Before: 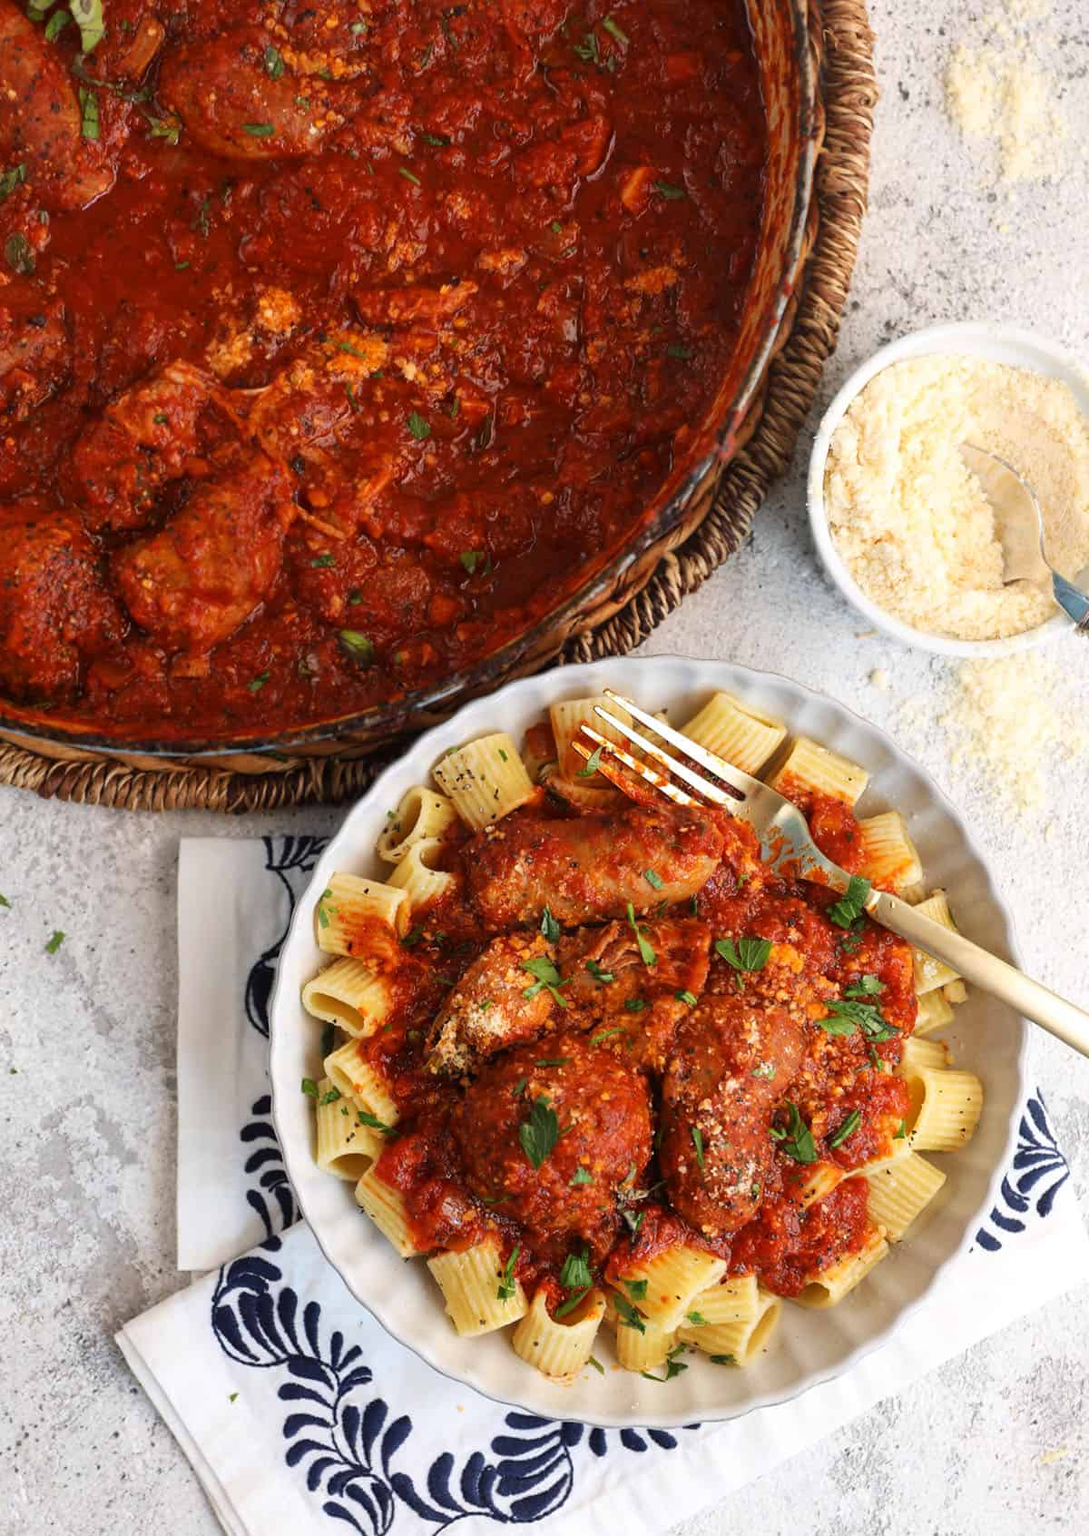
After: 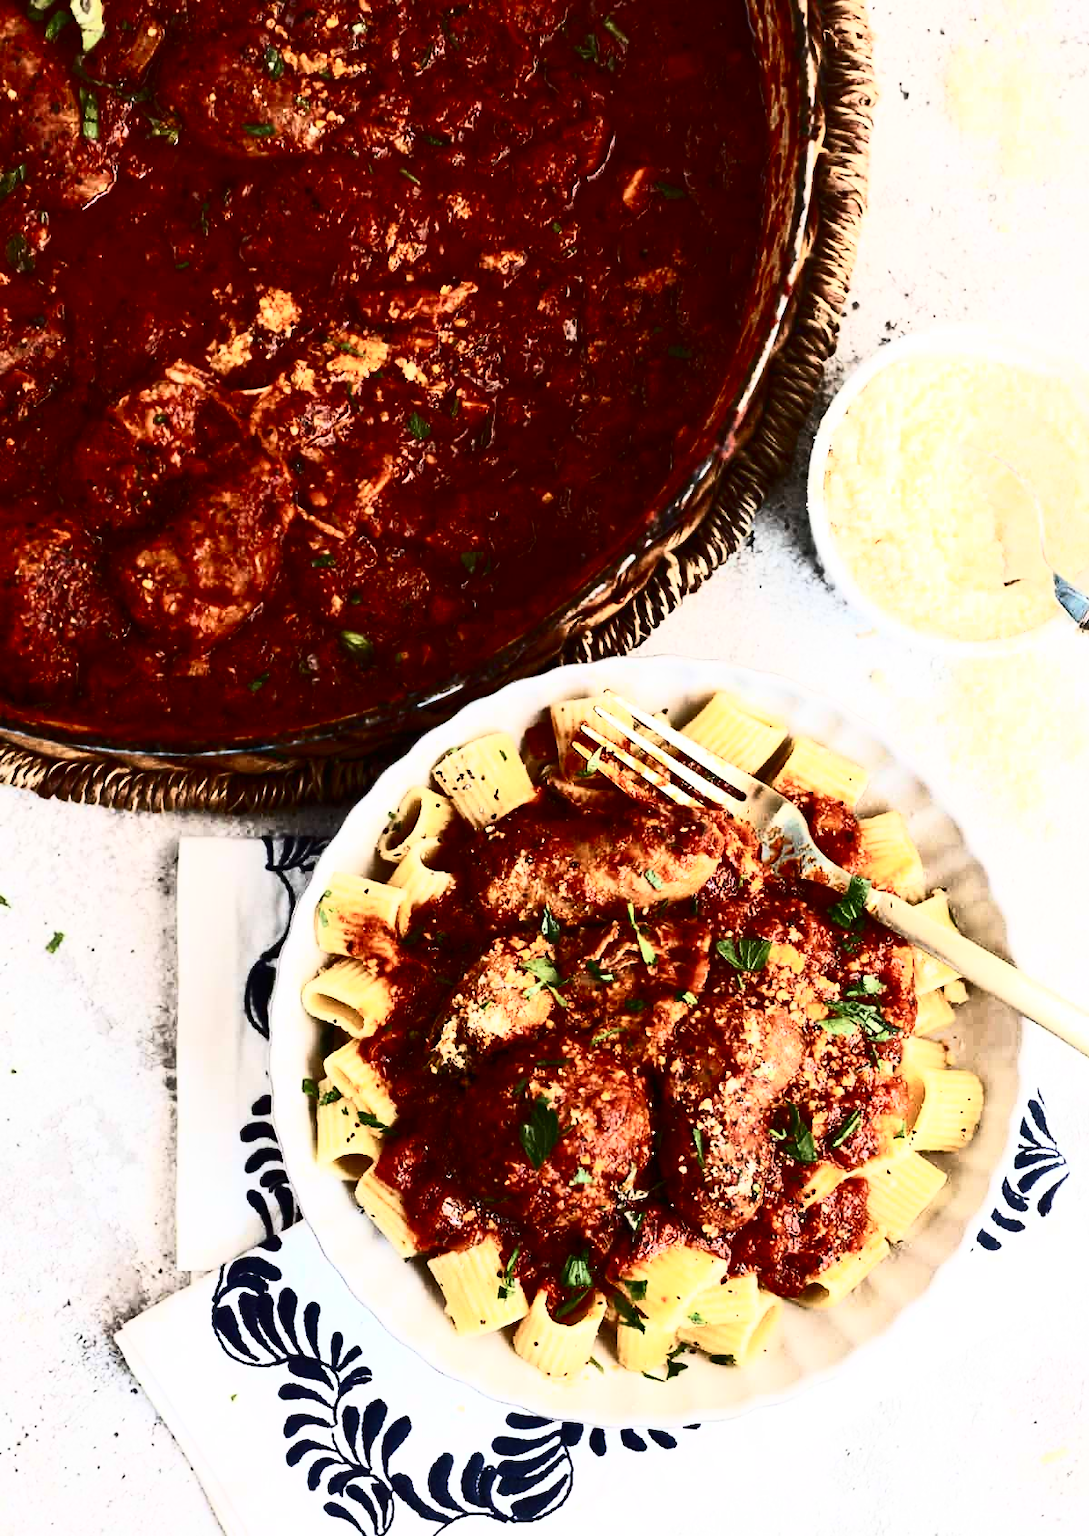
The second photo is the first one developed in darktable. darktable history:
white balance: emerald 1
velvia: strength 10%
contrast brightness saturation: contrast 0.93, brightness 0.2
